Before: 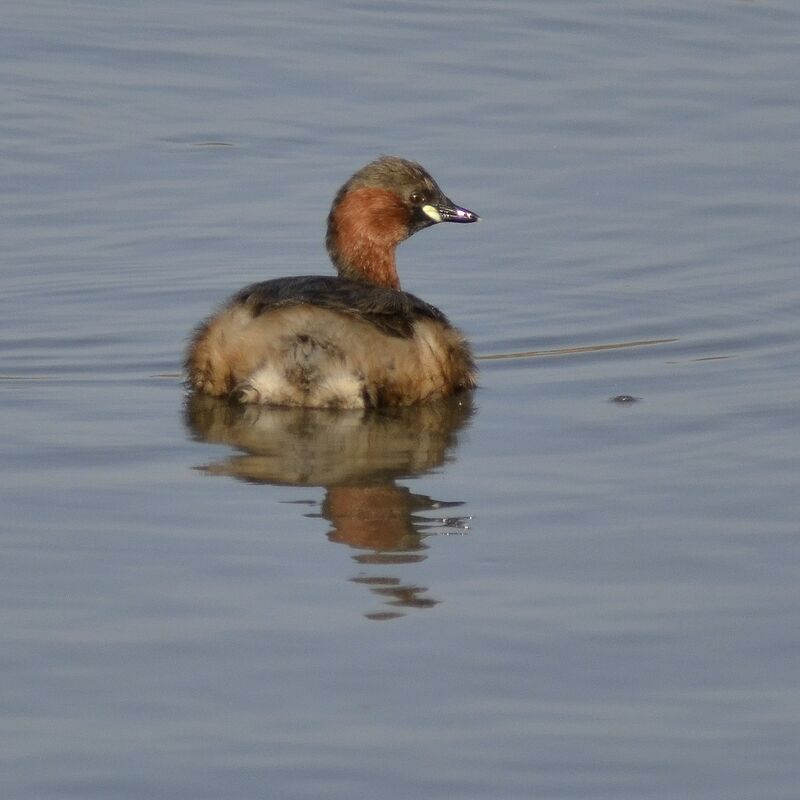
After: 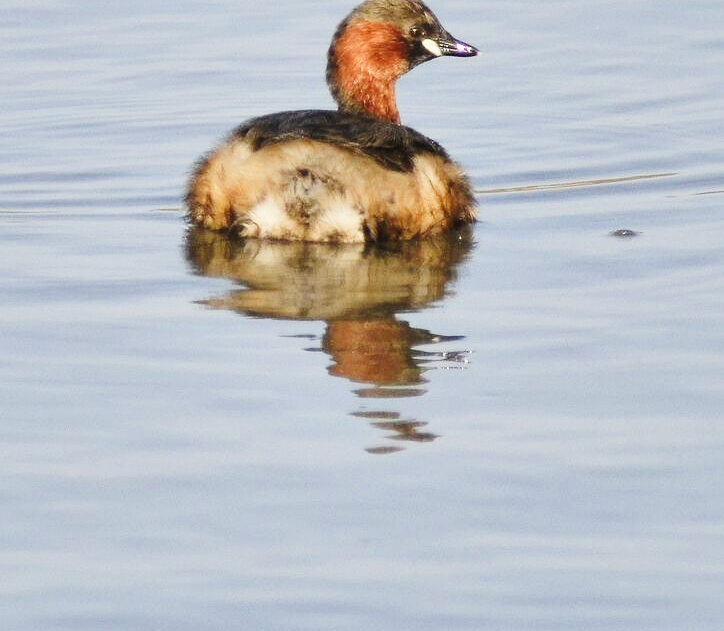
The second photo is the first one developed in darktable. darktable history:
filmic rgb: middle gray luminance 18.29%, black relative exposure -10.42 EV, white relative exposure 3.4 EV, target black luminance 0%, hardness 6.01, latitude 98.5%, contrast 0.838, shadows ↔ highlights balance 0.505%
local contrast: mode bilateral grid, contrast 20, coarseness 51, detail 120%, midtone range 0.2
tone curve: curves: ch0 [(0, 0.031) (0.145, 0.106) (0.319, 0.269) (0.495, 0.544) (0.707, 0.833) (0.859, 0.931) (1, 0.967)]; ch1 [(0, 0) (0.279, 0.218) (0.424, 0.411) (0.495, 0.504) (0.538, 0.55) (0.578, 0.595) (0.707, 0.778) (1, 1)]; ch2 [(0, 0) (0.125, 0.089) (0.353, 0.329) (0.436, 0.432) (0.552, 0.554) (0.615, 0.674) (1, 1)], preserve colors none
exposure: black level correction 0, exposure 1 EV, compensate exposure bias true, compensate highlight preservation false
contrast brightness saturation: saturation -0.059
crop: top 20.826%, right 9.455%, bottom 0.234%
